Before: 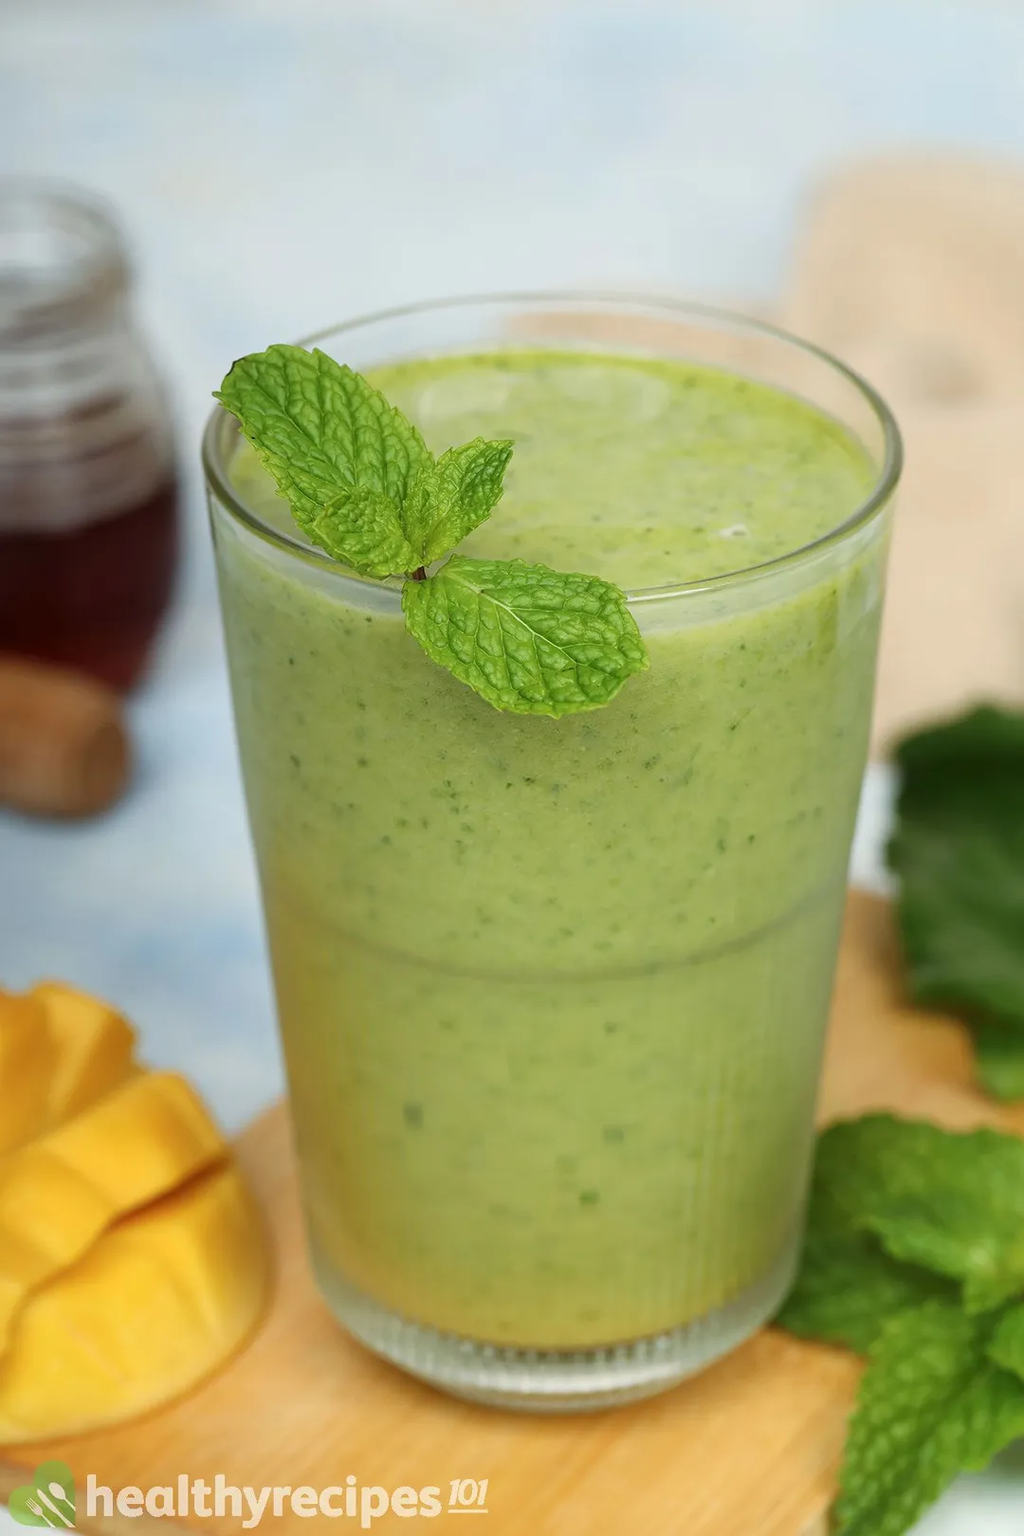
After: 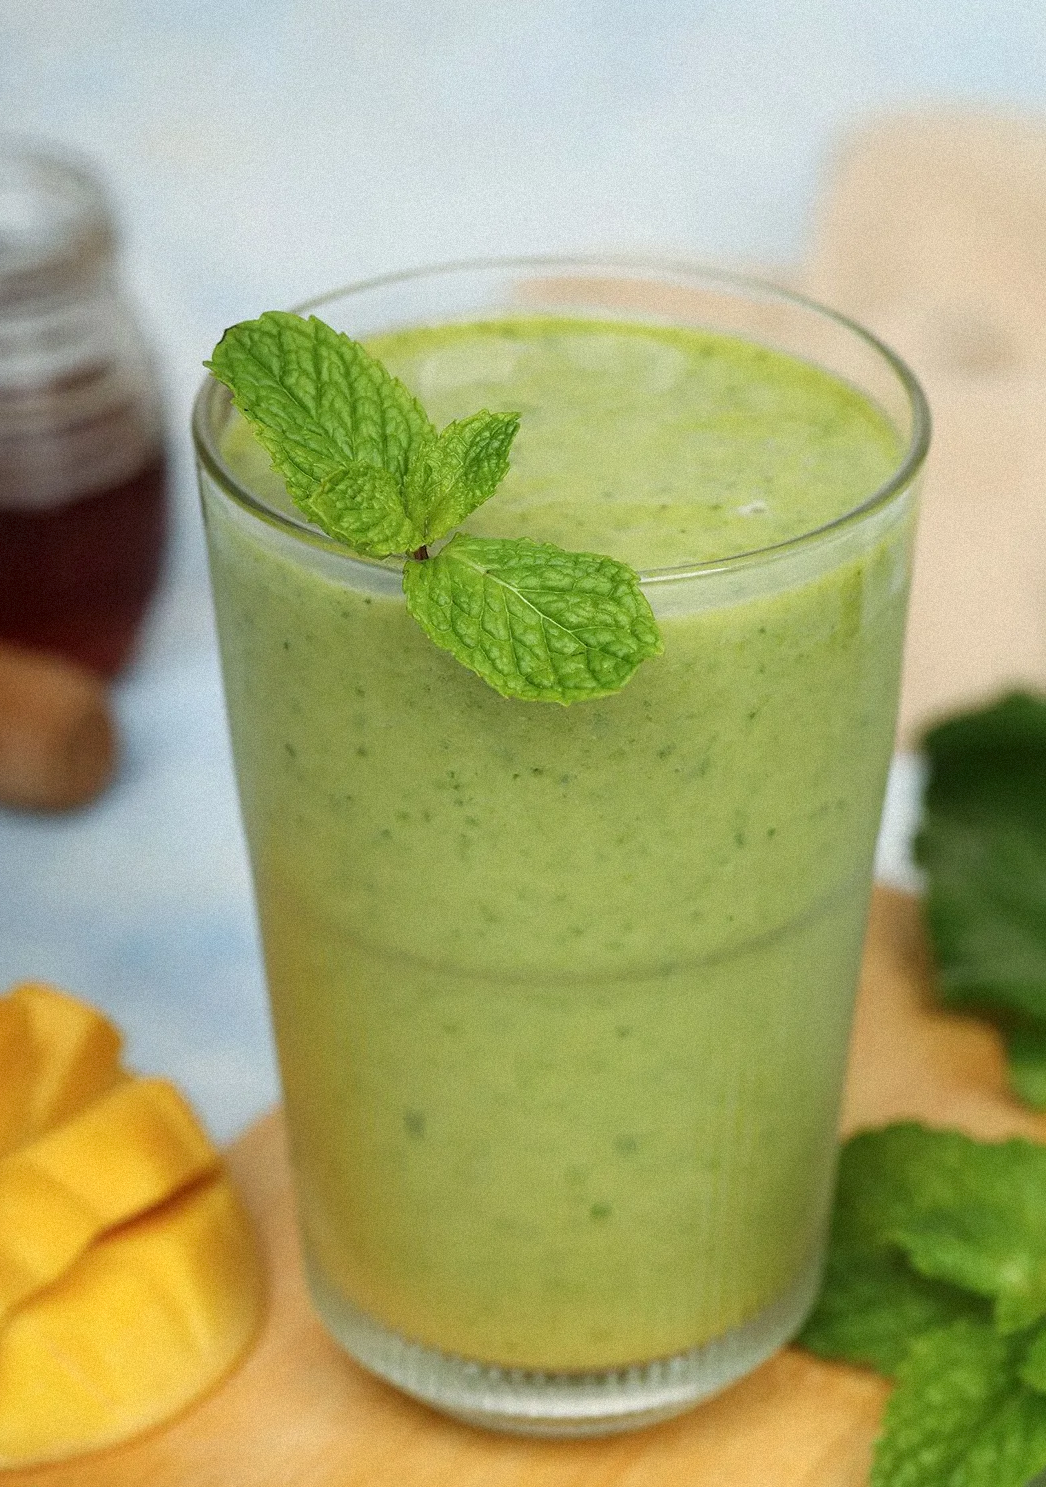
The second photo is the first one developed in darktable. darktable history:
grain: mid-tones bias 0%
crop: left 1.964%, top 3.251%, right 1.122%, bottom 4.933%
